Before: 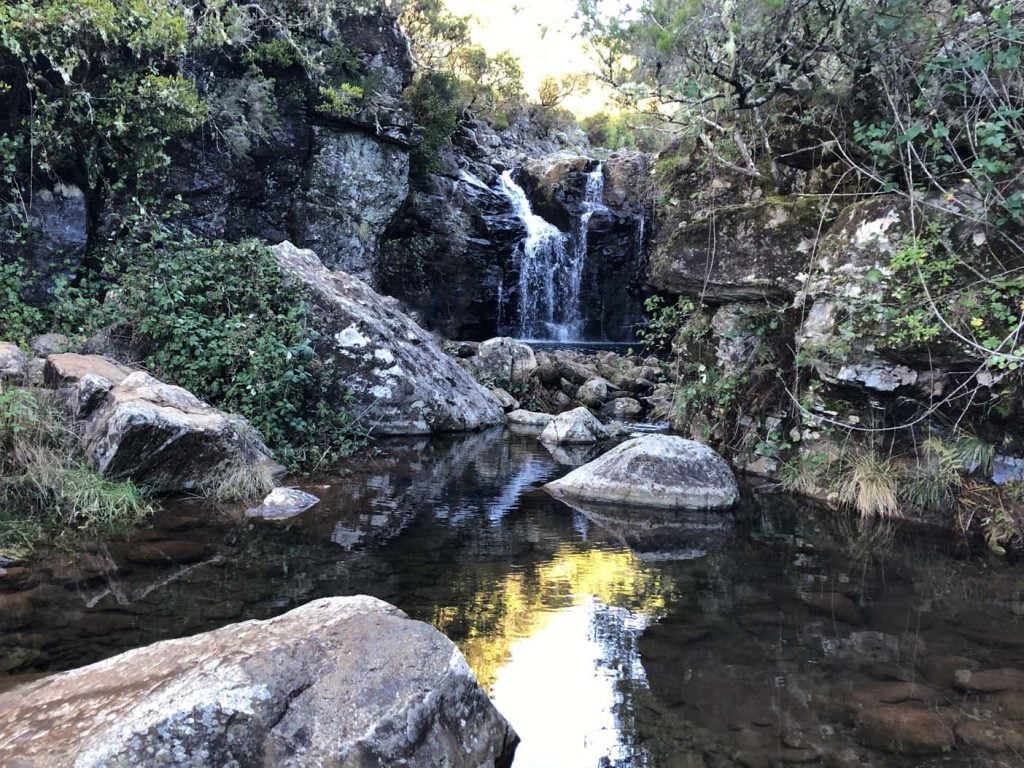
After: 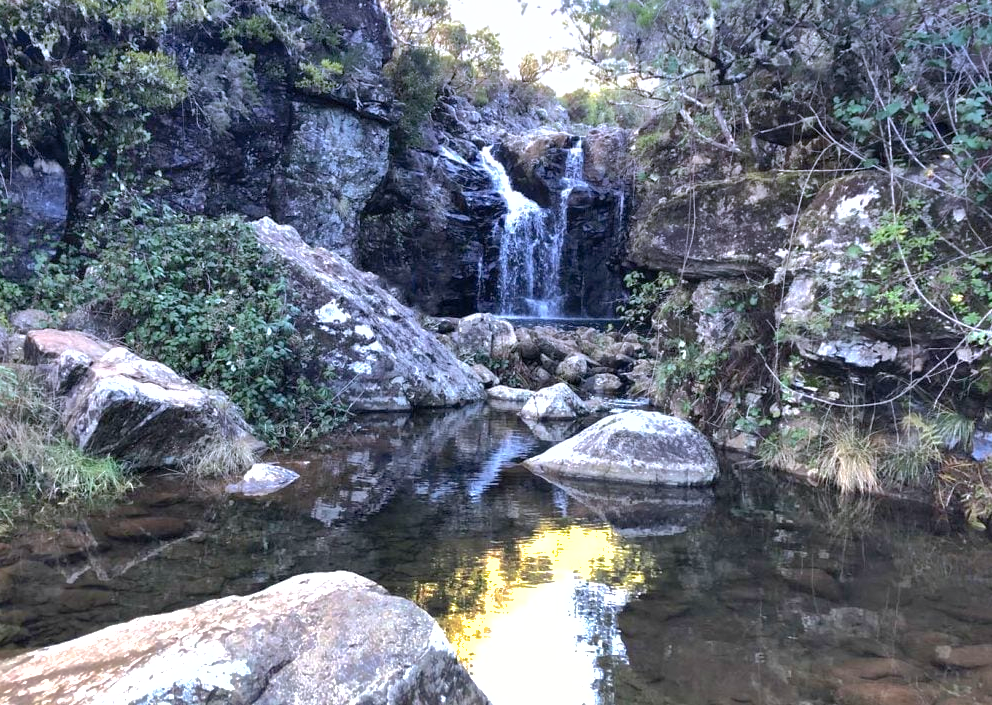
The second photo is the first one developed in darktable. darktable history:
shadows and highlights: on, module defaults
crop: left 1.964%, top 3.251%, right 1.122%, bottom 4.933%
graduated density: hue 238.83°, saturation 50%
exposure: exposure 0.95 EV, compensate highlight preservation false
